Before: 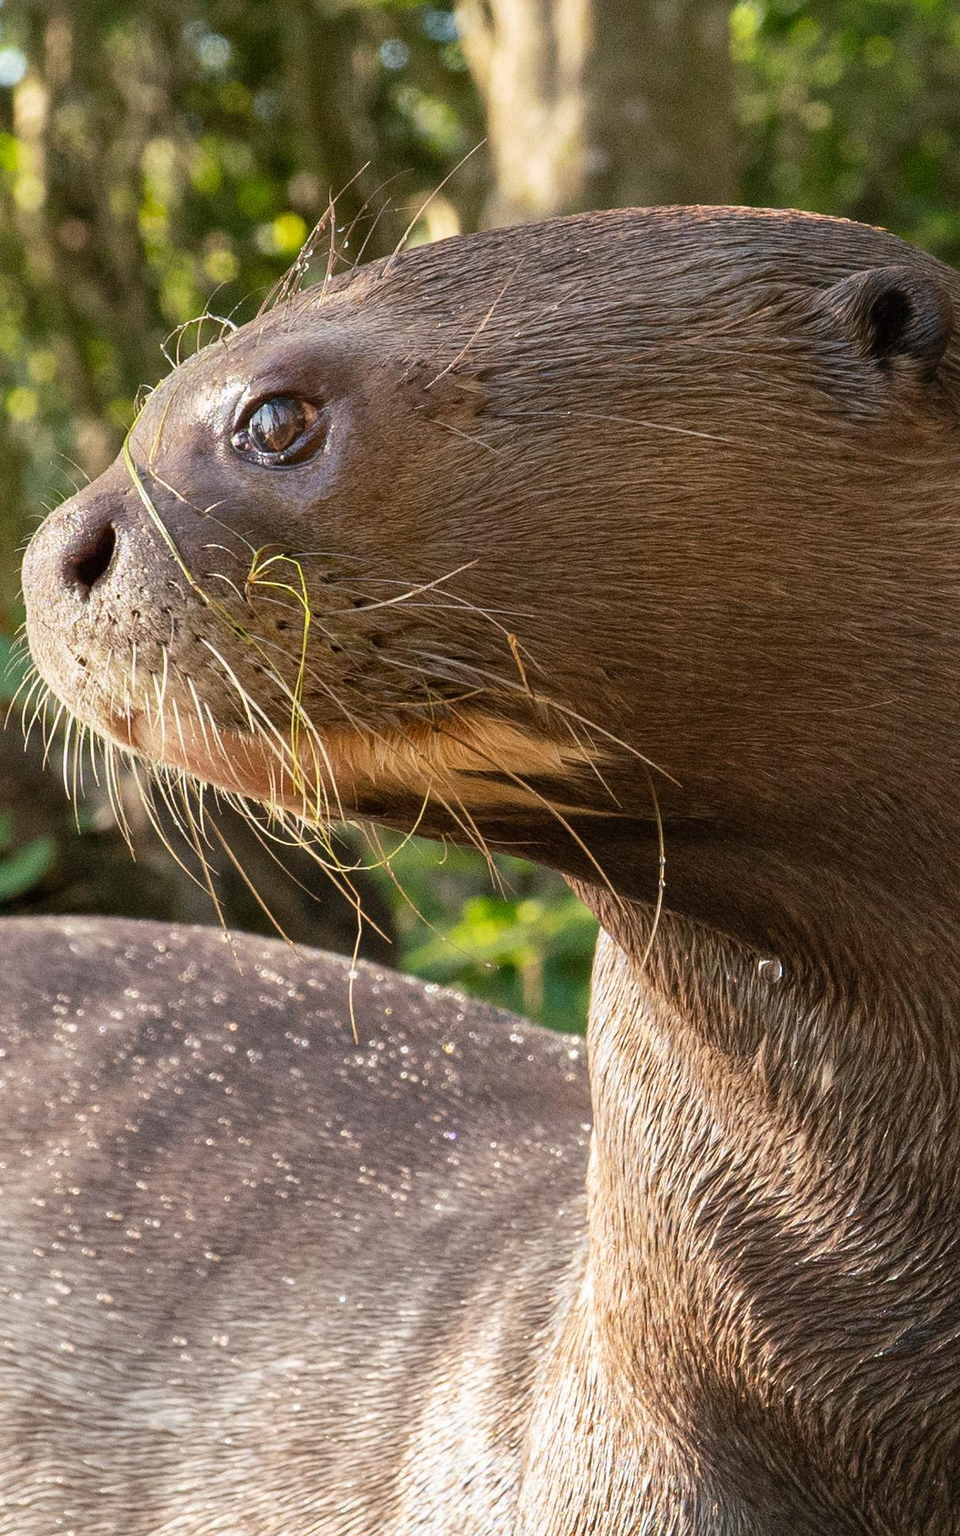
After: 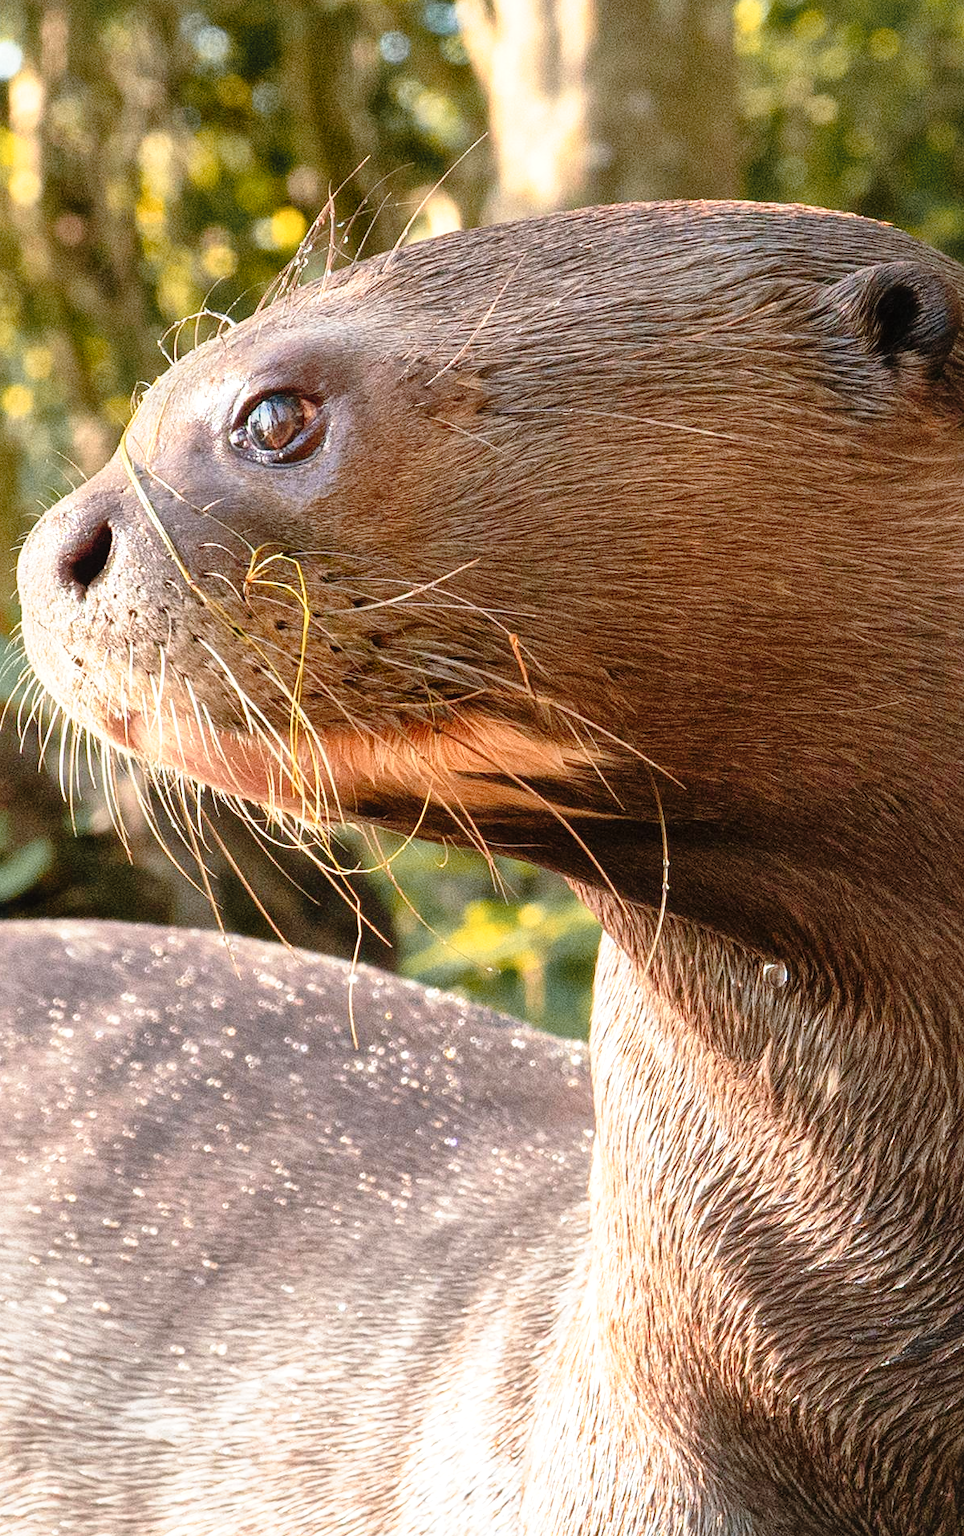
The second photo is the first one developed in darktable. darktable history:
exposure: black level correction 0, exposure 0.499 EV, compensate highlight preservation false
contrast brightness saturation: saturation -0.064
base curve: curves: ch0 [(0, 0) (0.303, 0.277) (1, 1)], preserve colors none
local contrast: mode bilateral grid, contrast 21, coarseness 50, detail 120%, midtone range 0.2
tone curve: curves: ch0 [(0, 0.013) (0.129, 0.1) (0.327, 0.382) (0.489, 0.573) (0.66, 0.748) (0.858, 0.926) (1, 0.977)]; ch1 [(0, 0) (0.353, 0.344) (0.45, 0.46) (0.498, 0.498) (0.521, 0.512) (0.563, 0.559) (0.592, 0.578) (0.647, 0.657) (1, 1)]; ch2 [(0, 0) (0.333, 0.346) (0.375, 0.375) (0.424, 0.43) (0.476, 0.492) (0.502, 0.502) (0.524, 0.531) (0.579, 0.61) (0.612, 0.644) (0.66, 0.715) (1, 1)], preserve colors none
crop: left 0.501%, top 0.562%, right 0.236%, bottom 0.643%
contrast equalizer: octaves 7, y [[0.5, 0.488, 0.462, 0.461, 0.491, 0.5], [0.5 ×6], [0.5 ×6], [0 ×6], [0 ×6]]
color zones: curves: ch1 [(0.263, 0.53) (0.376, 0.287) (0.487, 0.512) (0.748, 0.547) (1, 0.513)]; ch2 [(0.262, 0.45) (0.751, 0.477)]
